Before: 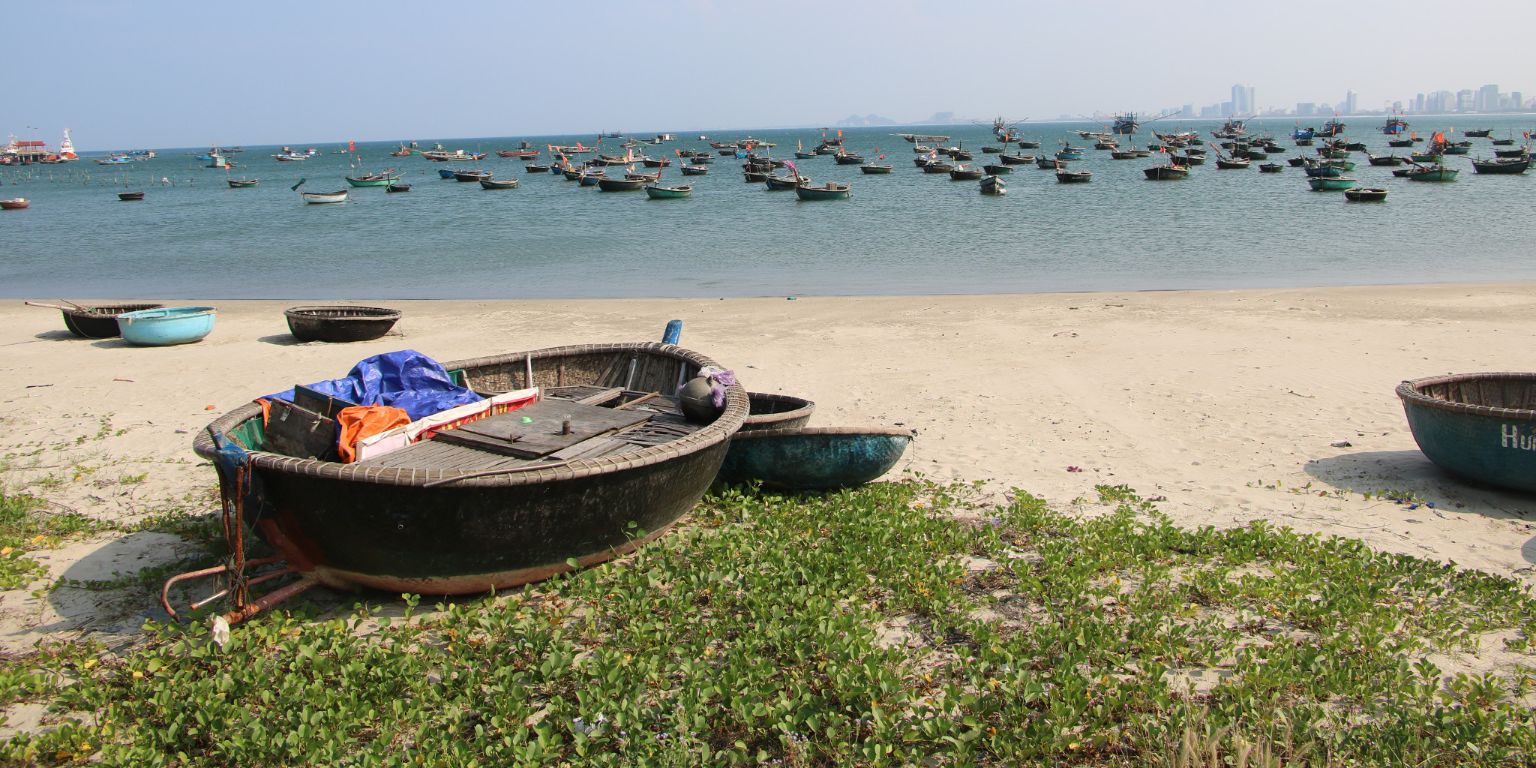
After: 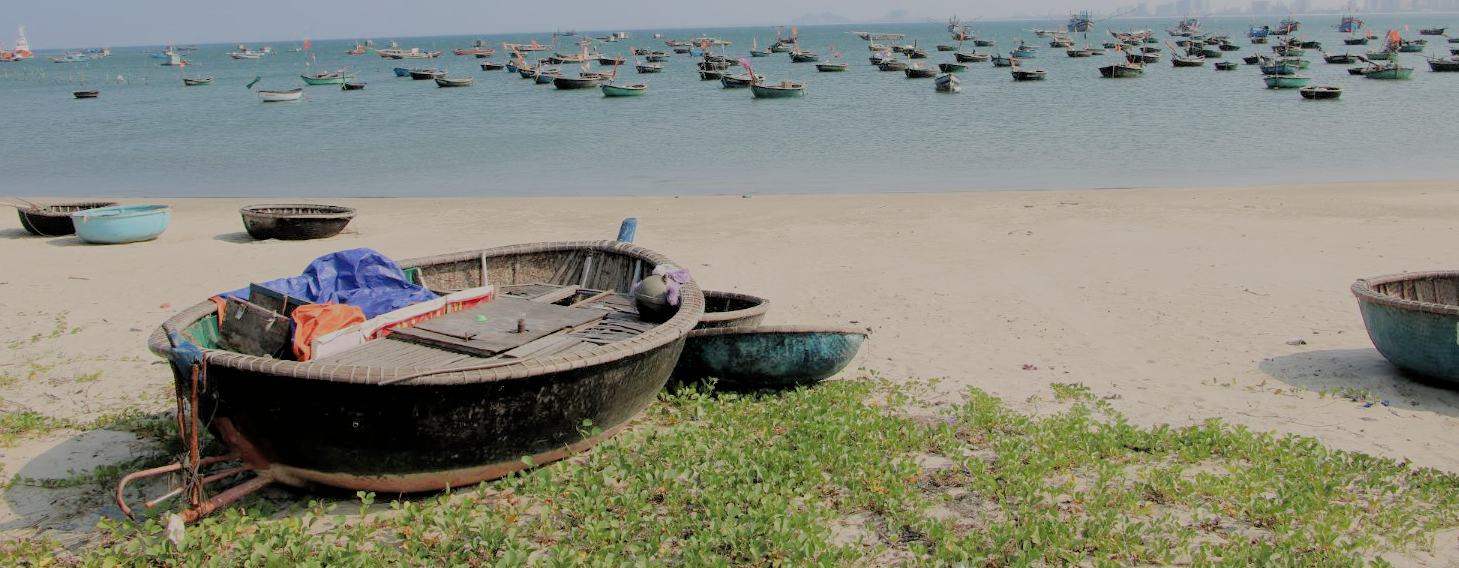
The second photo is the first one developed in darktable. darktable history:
filmic rgb: black relative exposure -4.42 EV, white relative exposure 6.58 EV, hardness 1.85, contrast 0.5
color zones: curves: ch0 [(0, 0.5) (0.143, 0.5) (0.286, 0.5) (0.429, 0.5) (0.571, 0.5) (0.714, 0.476) (0.857, 0.5) (1, 0.5)]; ch2 [(0, 0.5) (0.143, 0.5) (0.286, 0.5) (0.429, 0.5) (0.571, 0.5) (0.714, 0.487) (0.857, 0.5) (1, 0.5)]
crop and rotate: left 2.991%, top 13.302%, right 1.981%, bottom 12.636%
exposure: black level correction 0, exposure 0.7 EV, compensate exposure bias true, compensate highlight preservation false
